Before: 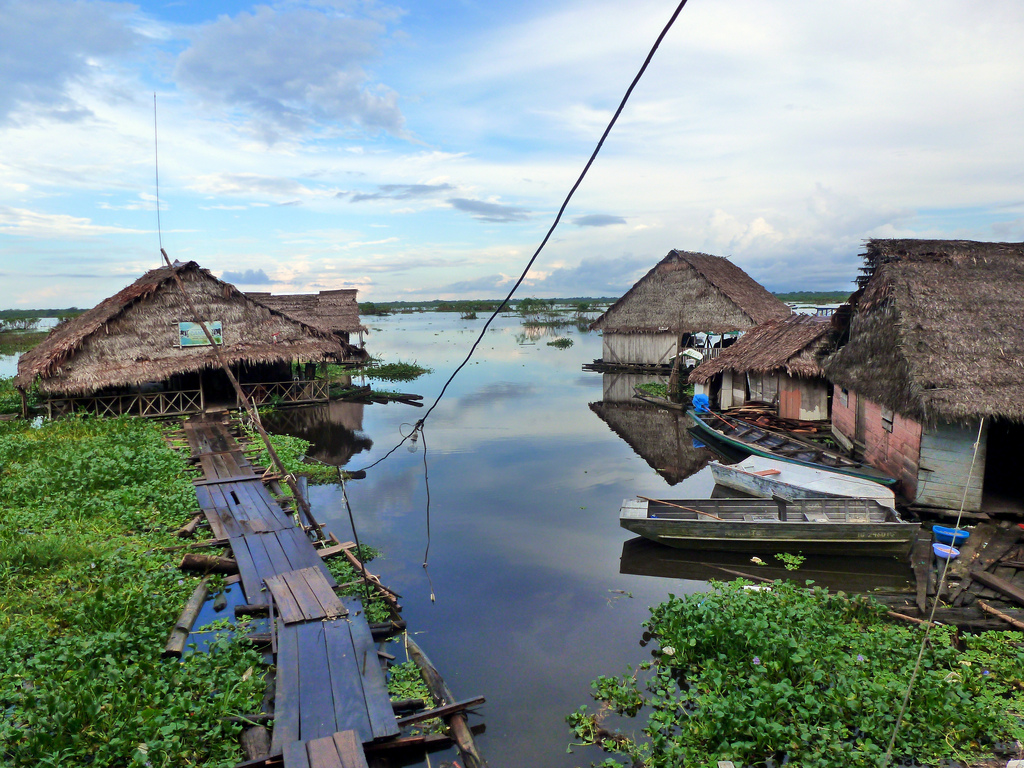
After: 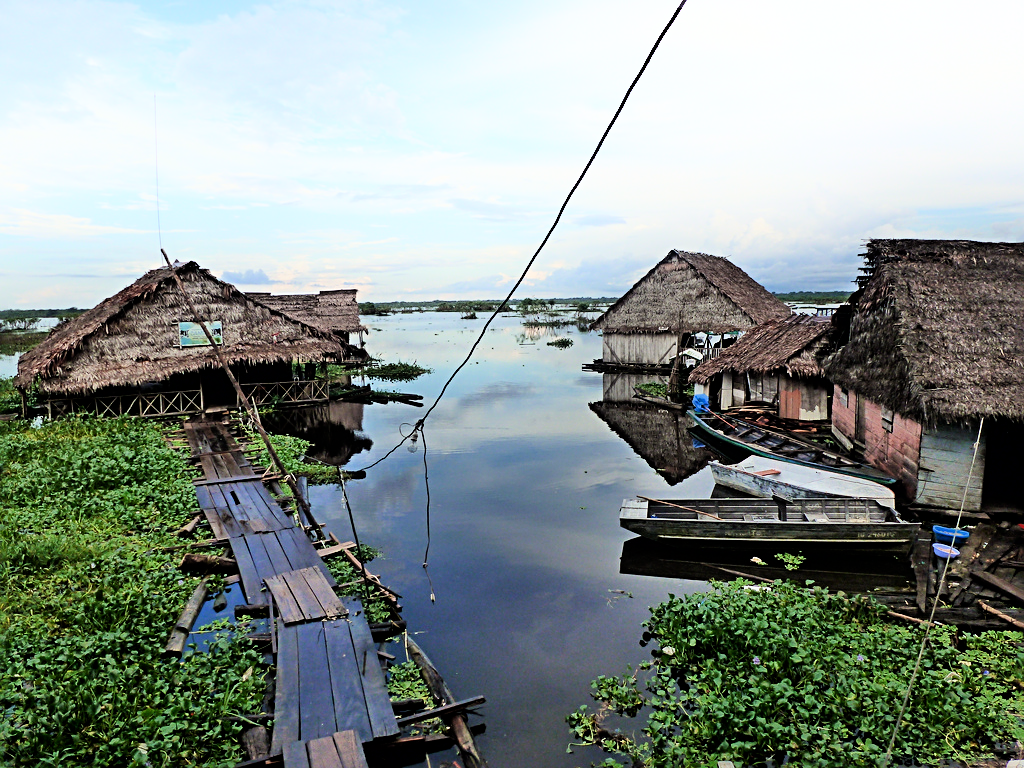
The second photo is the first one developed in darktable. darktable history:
filmic rgb: black relative exposure -16 EV, white relative exposure 6.29 EV, hardness 5.1, contrast 1.35
contrast brightness saturation: contrast 0.05
sharpen: radius 3.119
shadows and highlights: shadows -21.3, highlights 100, soften with gaussian
